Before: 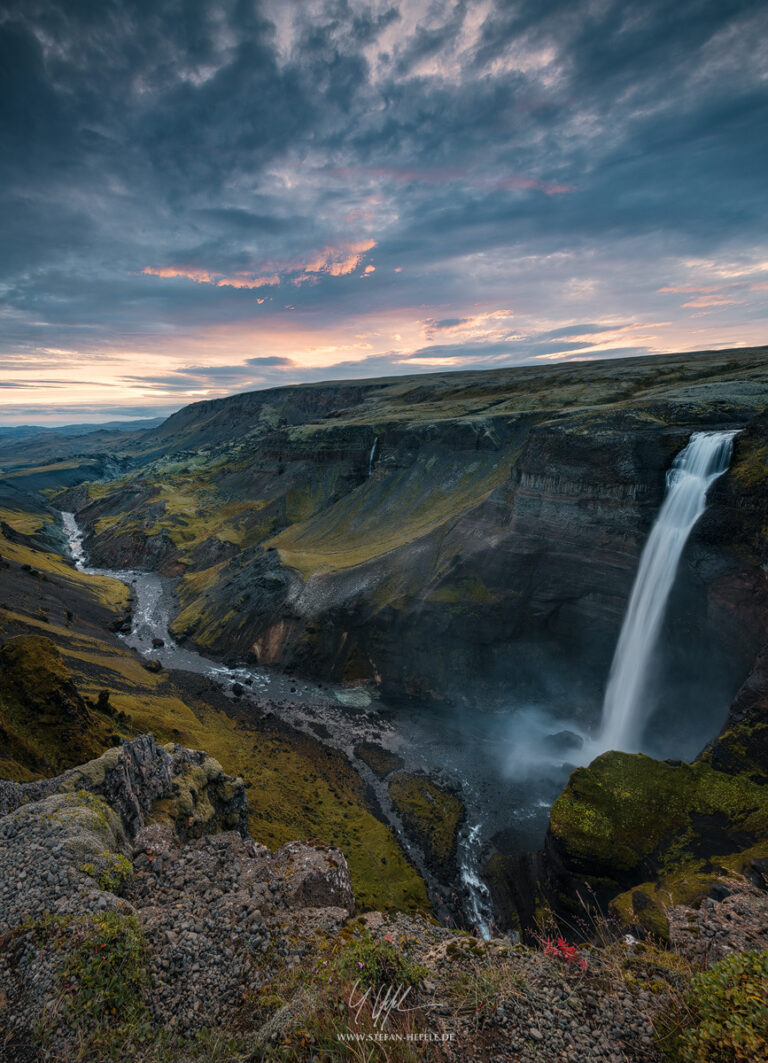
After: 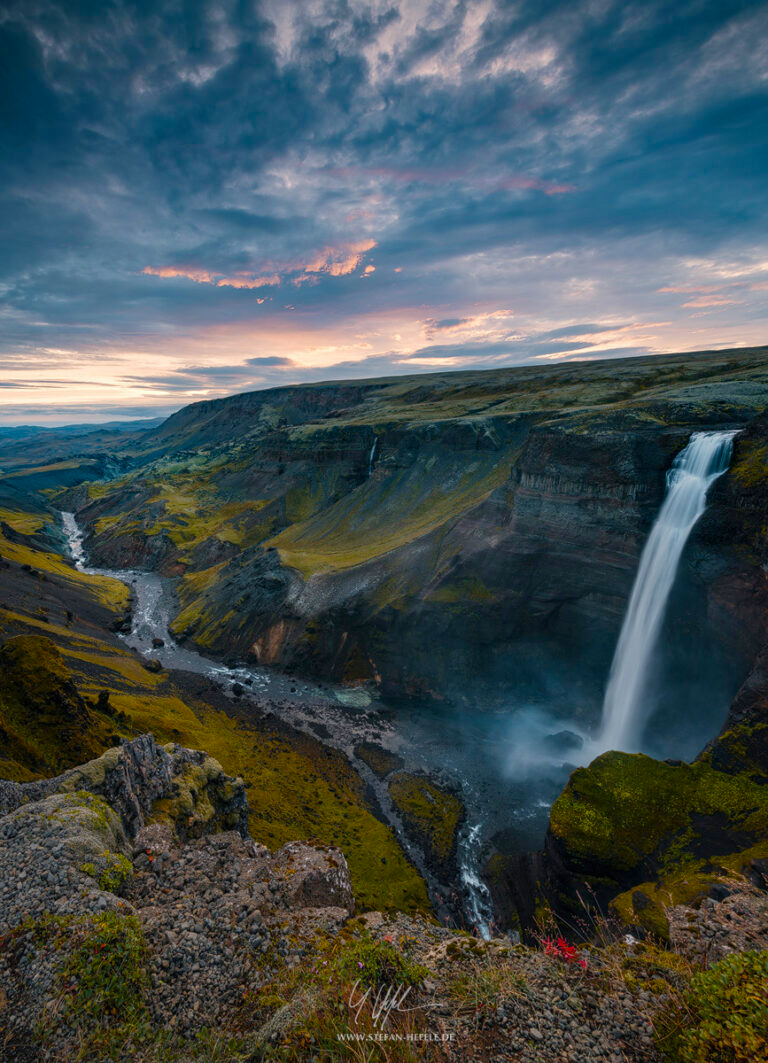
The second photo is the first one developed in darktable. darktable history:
color balance rgb "basic colorfulness: vibrant colors": perceptual saturation grading › global saturation 20%, perceptual saturation grading › highlights -25%, perceptual saturation grading › shadows 50%
